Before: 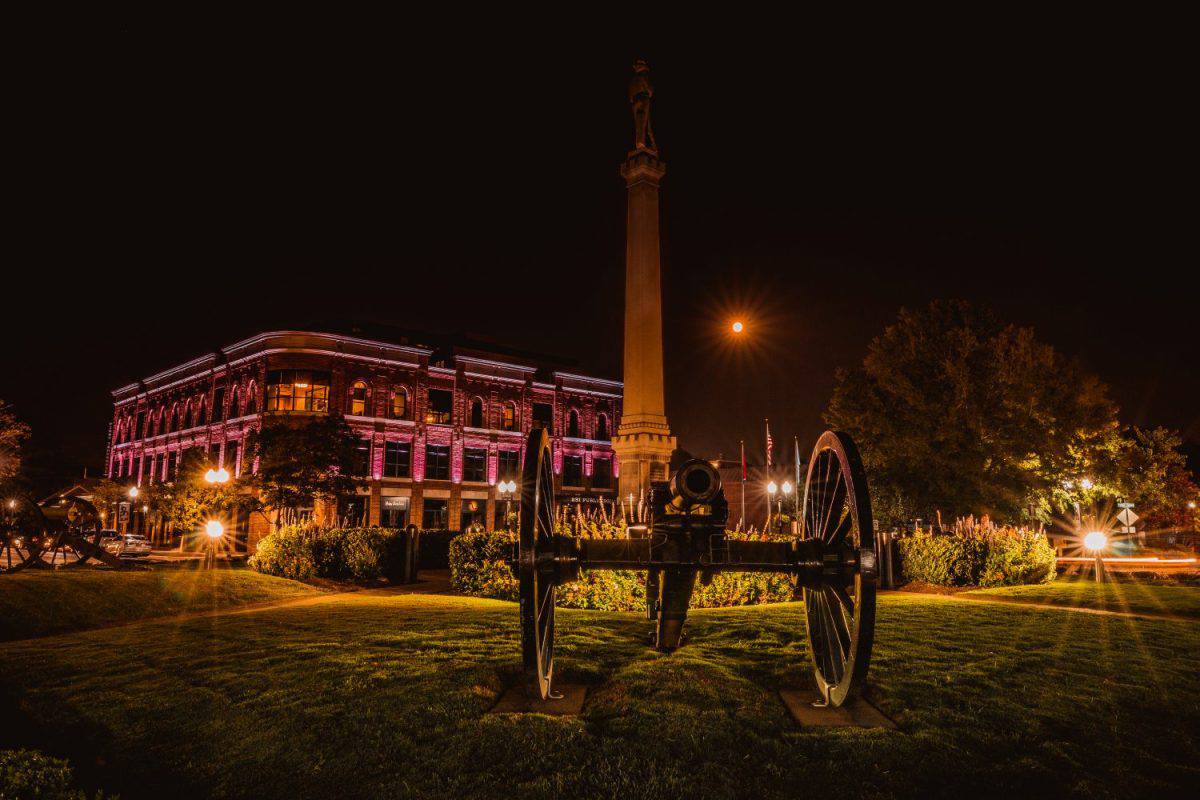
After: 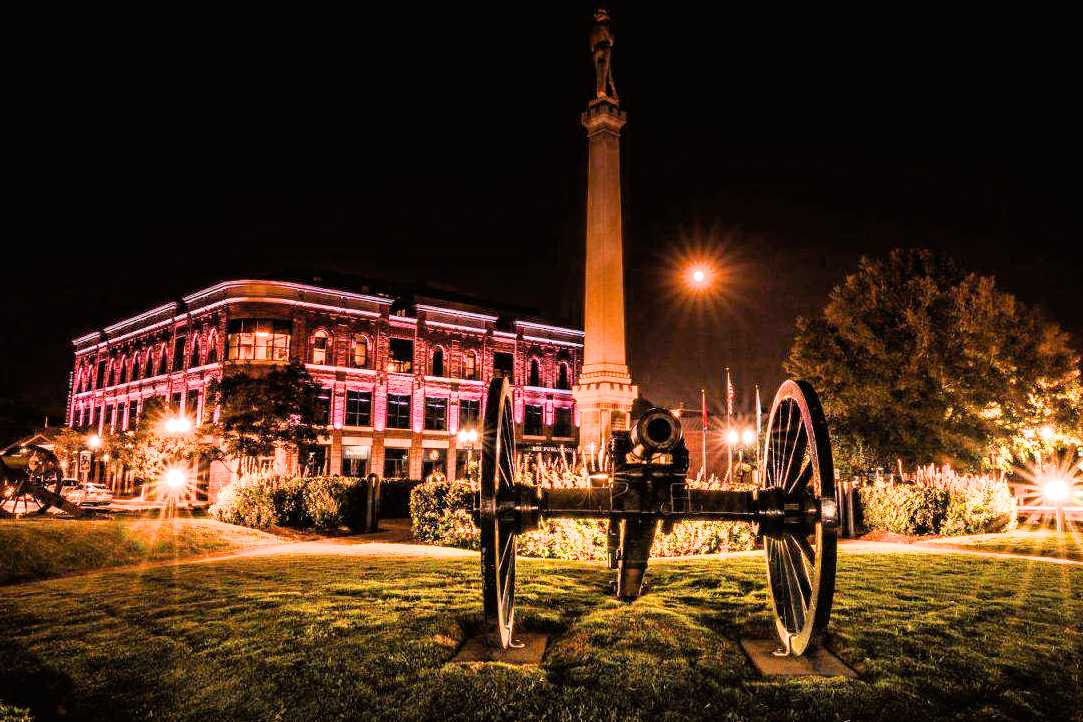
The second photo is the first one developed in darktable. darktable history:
crop: left 3.305%, top 6.436%, right 6.389%, bottom 3.258%
white balance: red 0.984, blue 1.059
exposure: exposure 2.207 EV, compensate highlight preservation false
filmic rgb: black relative exposure -5 EV, hardness 2.88, contrast 1.3
